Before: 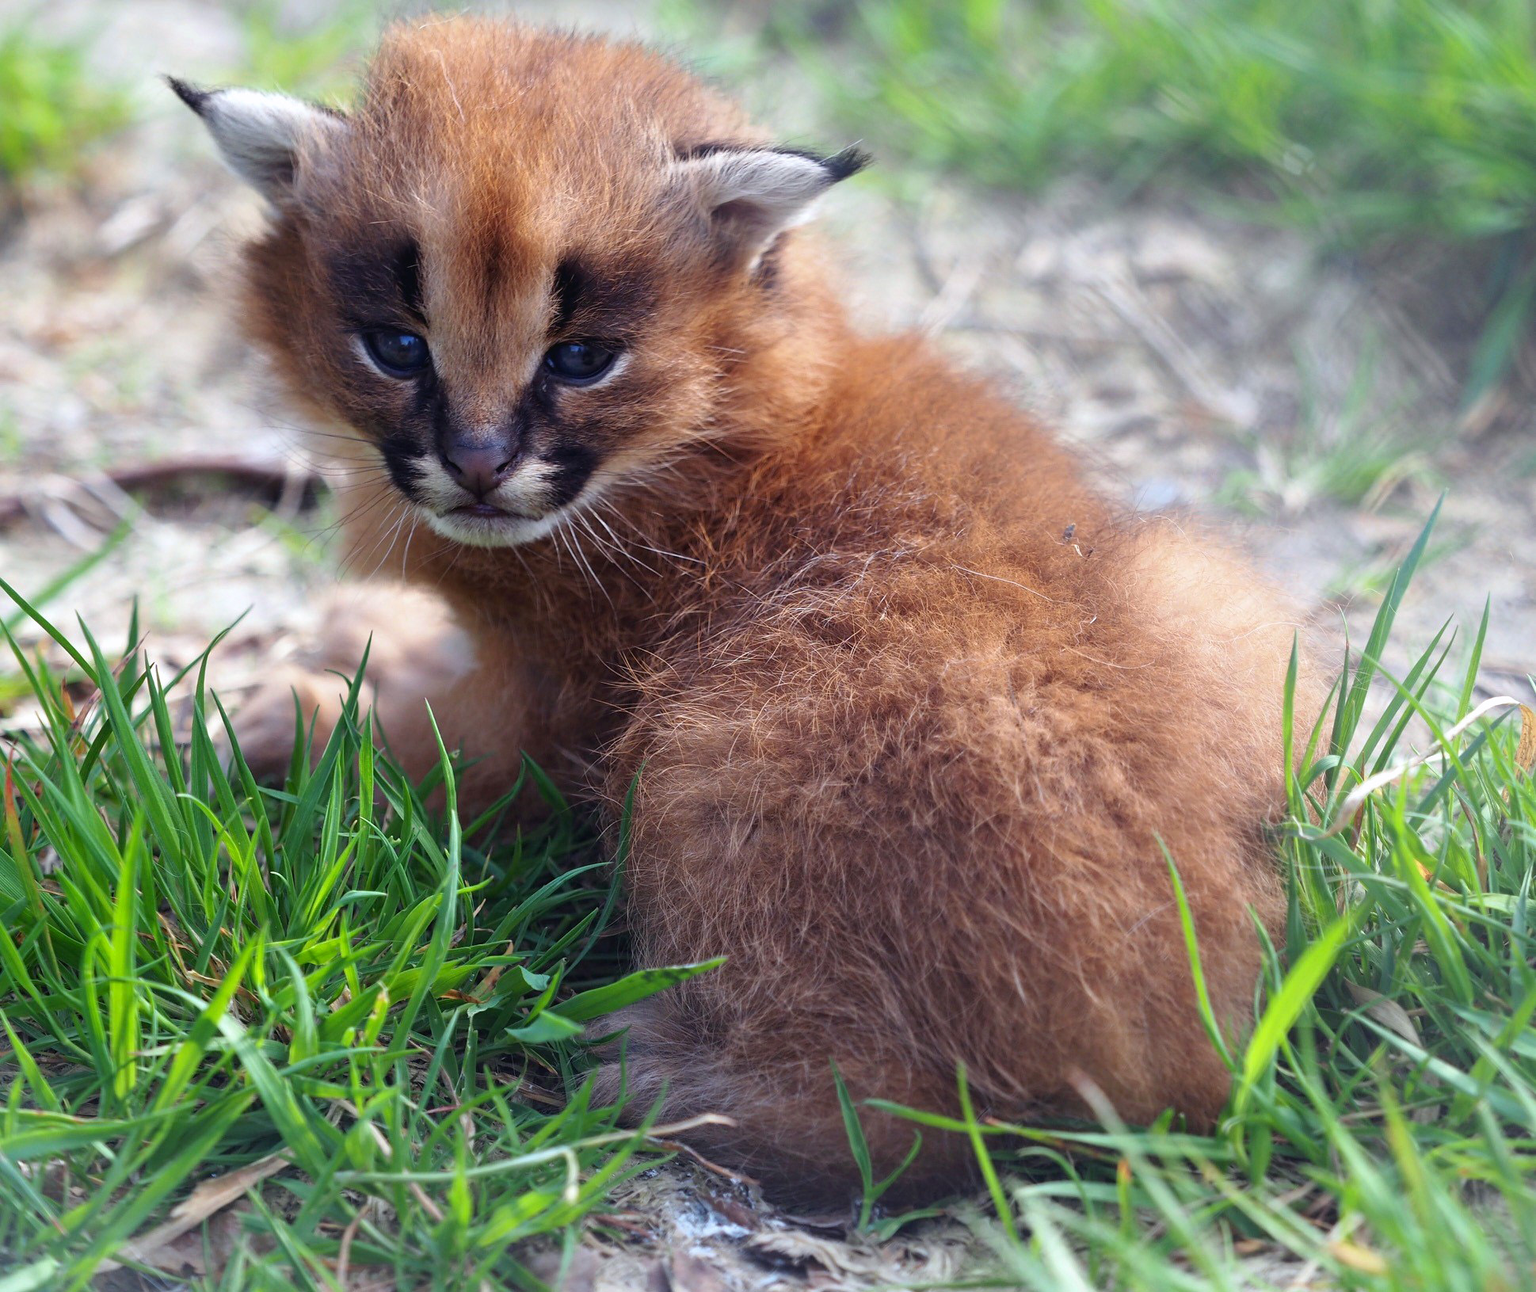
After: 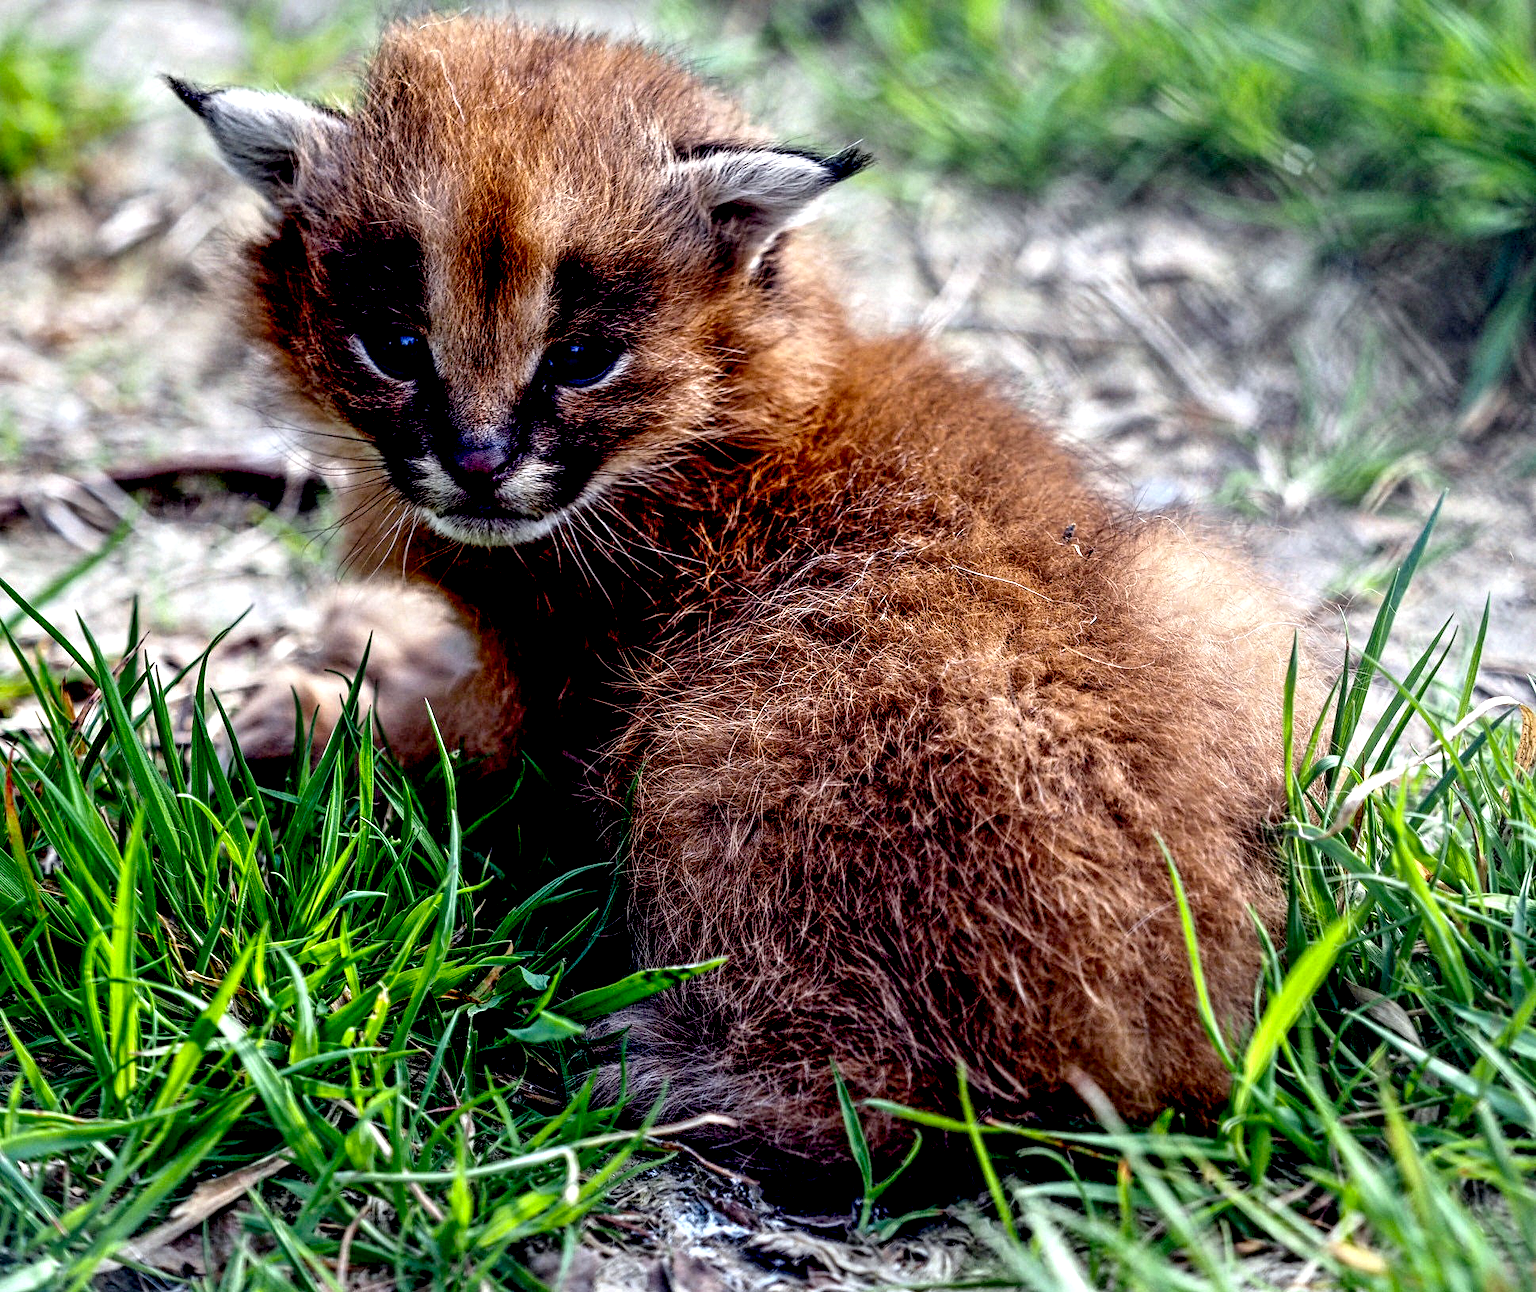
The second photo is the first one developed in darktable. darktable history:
local contrast: highlights 57%, detail 145%
exposure: black level correction 0.056, exposure -0.031 EV, compensate highlight preservation false
contrast equalizer: y [[0.5, 0.542, 0.583, 0.625, 0.667, 0.708], [0.5 ×6], [0.5 ×6], [0 ×6], [0 ×6]]
